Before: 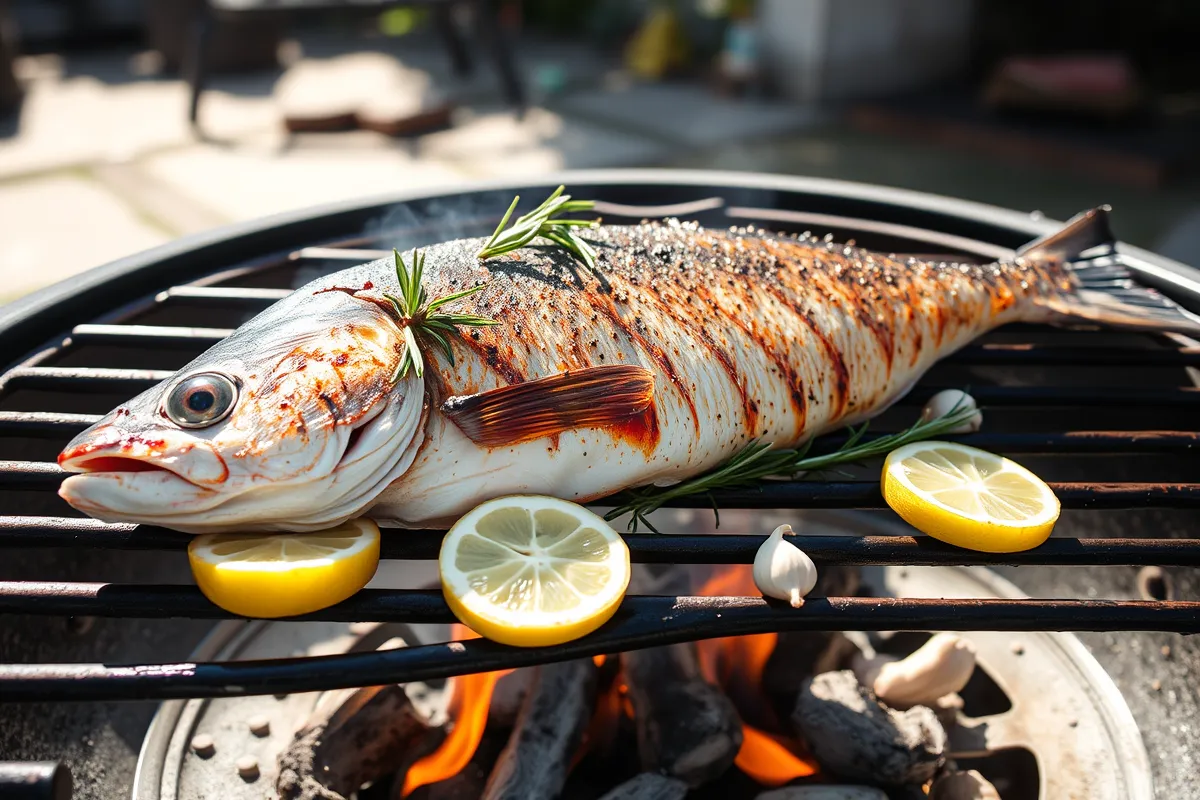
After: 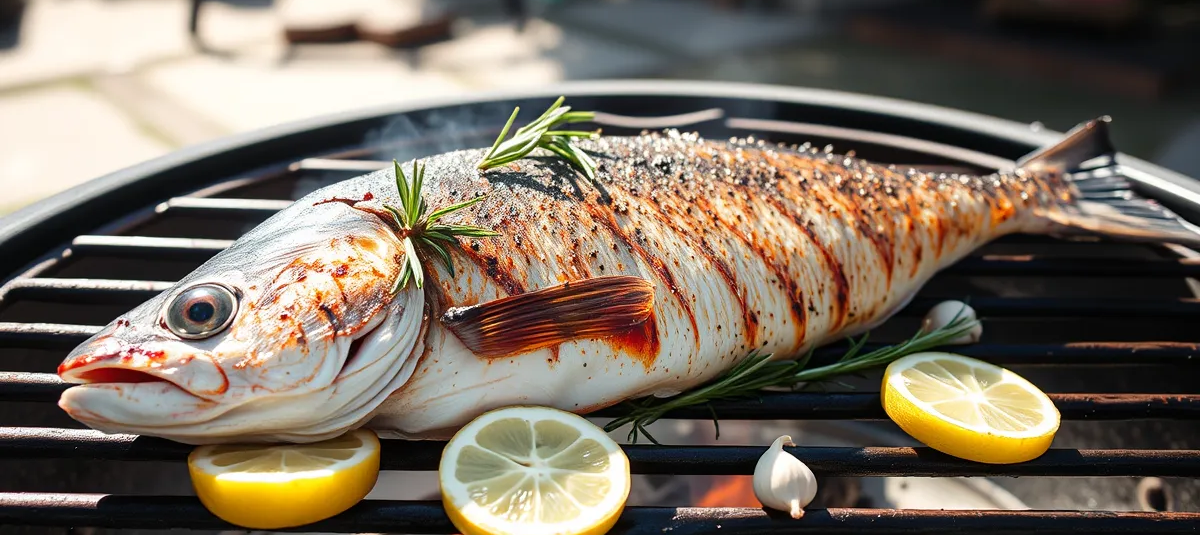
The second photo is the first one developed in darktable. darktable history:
crop: top 11.178%, bottom 21.92%
